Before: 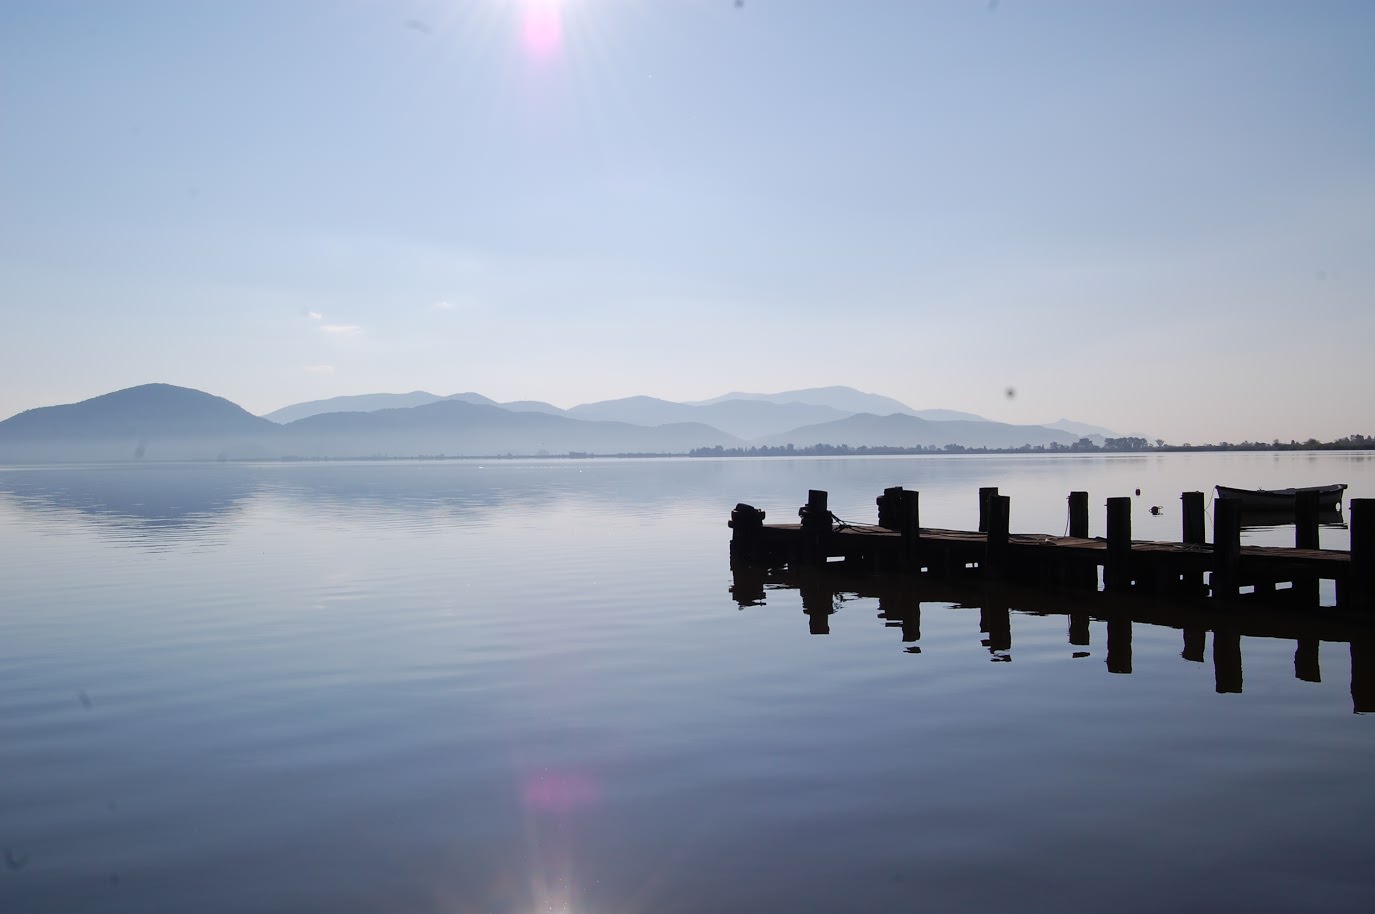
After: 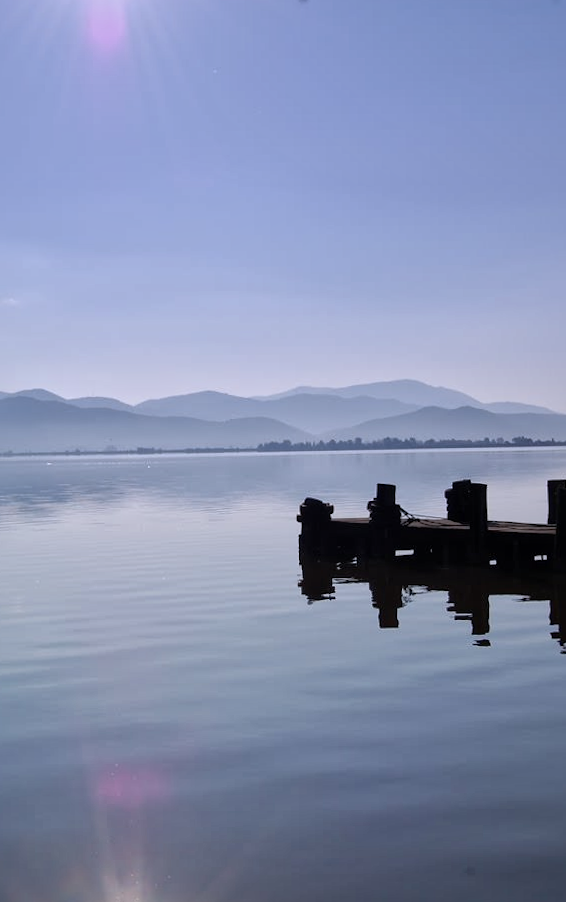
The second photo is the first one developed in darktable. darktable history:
graduated density: hue 238.83°, saturation 50%
crop: left 31.229%, right 27.105%
local contrast: mode bilateral grid, contrast 20, coarseness 19, detail 163%, midtone range 0.2
rotate and perspective: rotation -0.45°, automatic cropping original format, crop left 0.008, crop right 0.992, crop top 0.012, crop bottom 0.988
